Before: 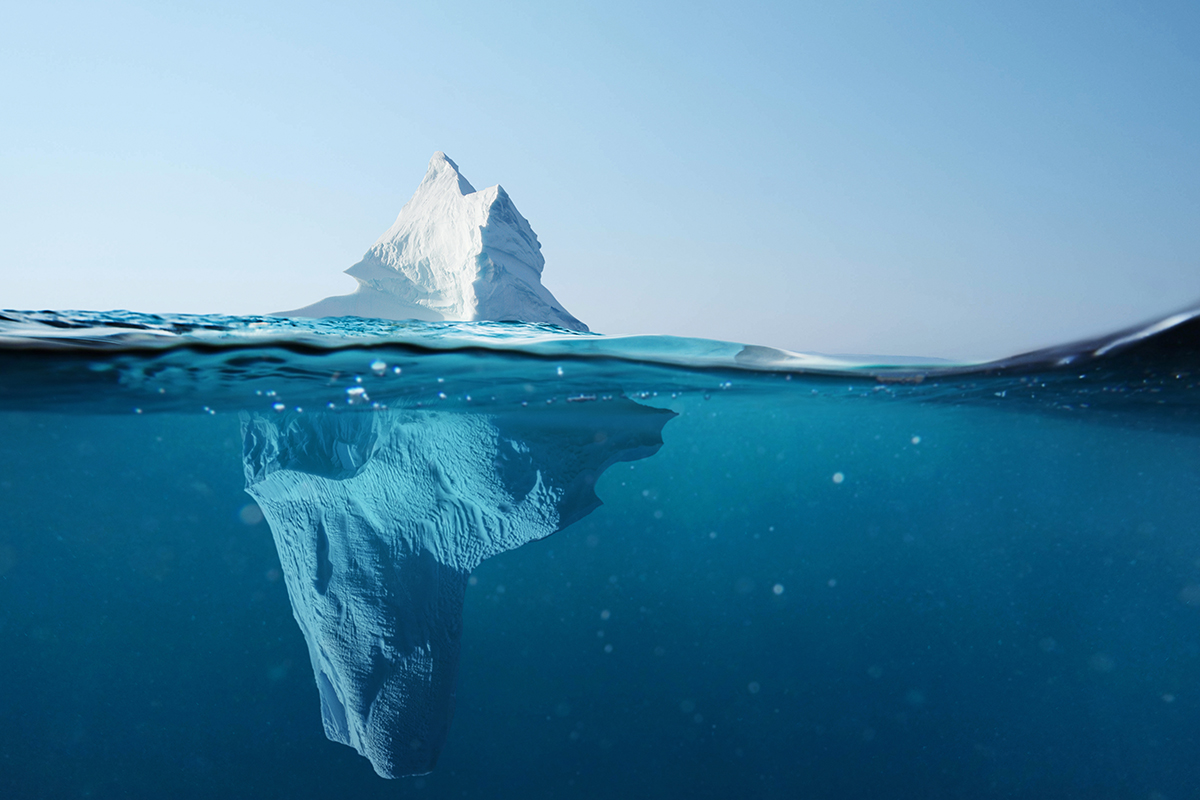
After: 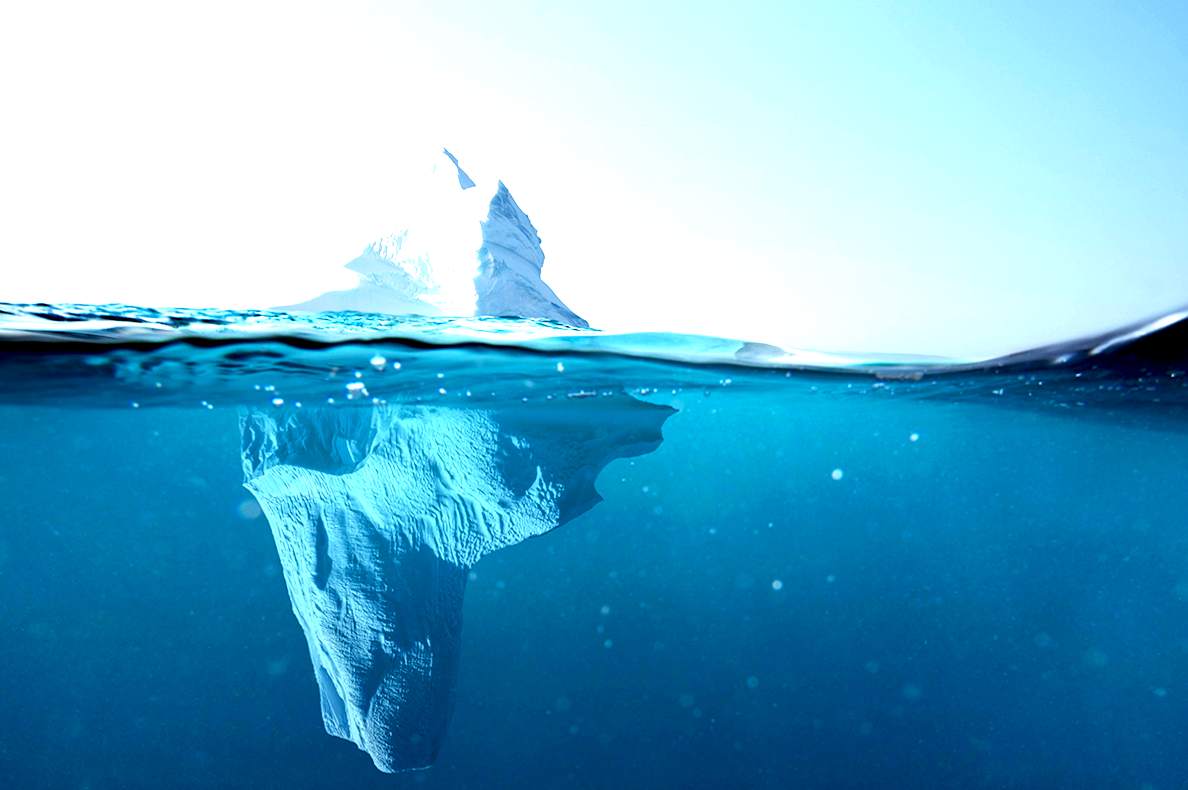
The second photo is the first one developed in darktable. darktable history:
exposure: black level correction 0.011, exposure 1.088 EV, compensate exposure bias true, compensate highlight preservation false
crop: top 0.05%, bottom 0.098%
rotate and perspective: rotation 0.174°, lens shift (vertical) 0.013, lens shift (horizontal) 0.019, shear 0.001, automatic cropping original format, crop left 0.007, crop right 0.991, crop top 0.016, crop bottom 0.997
